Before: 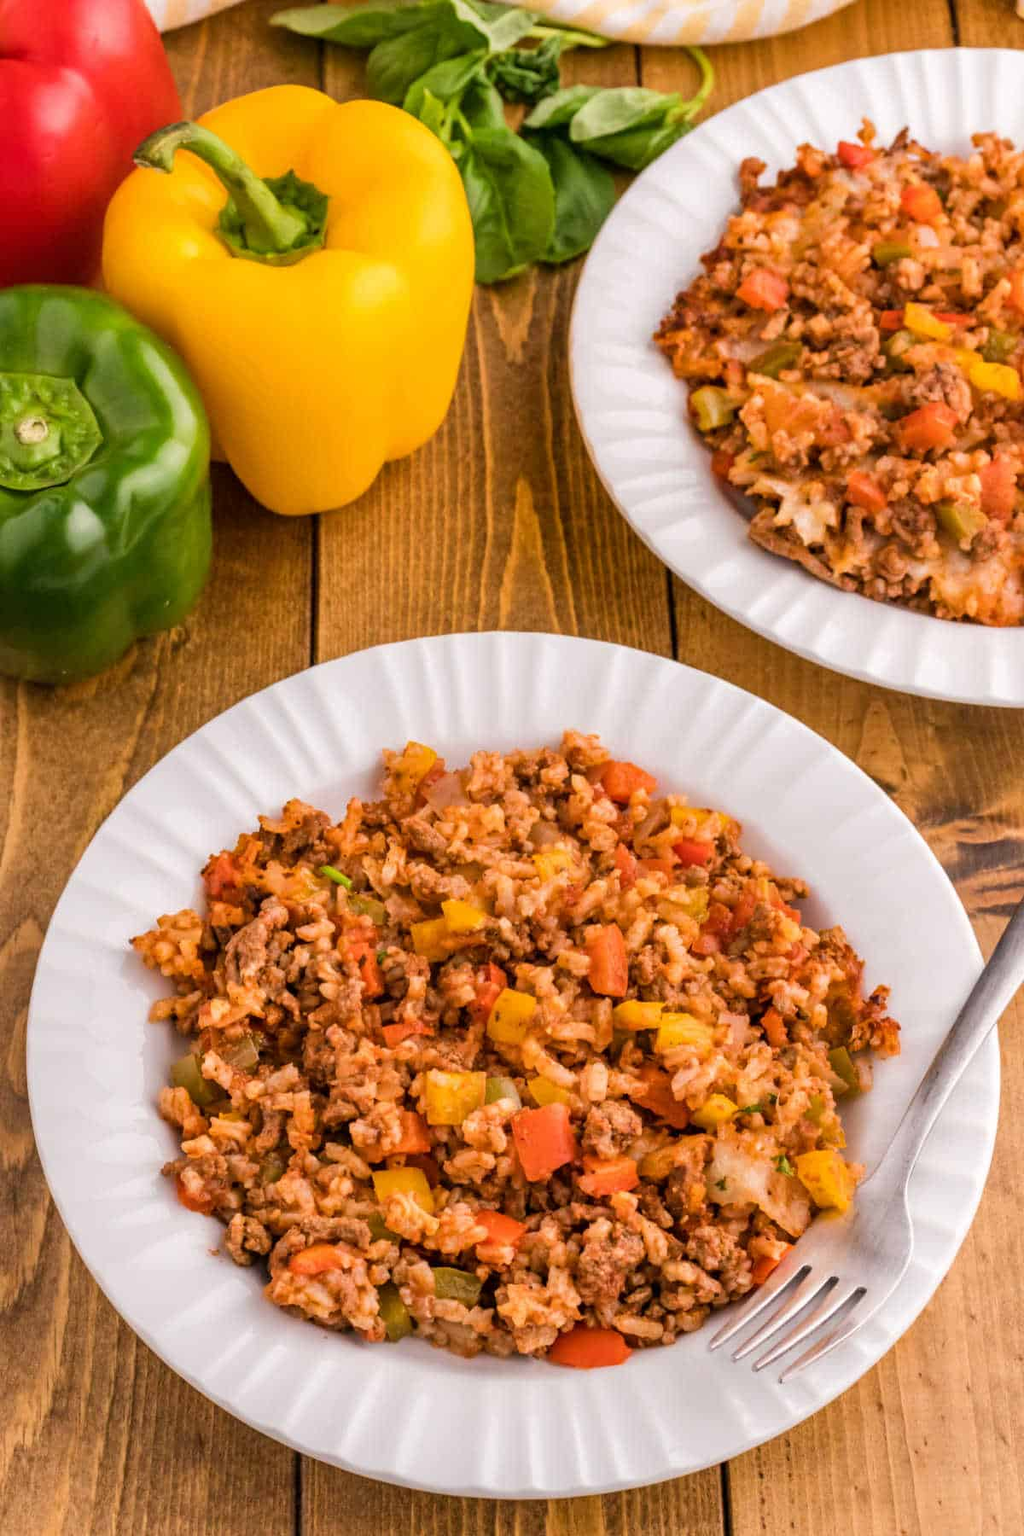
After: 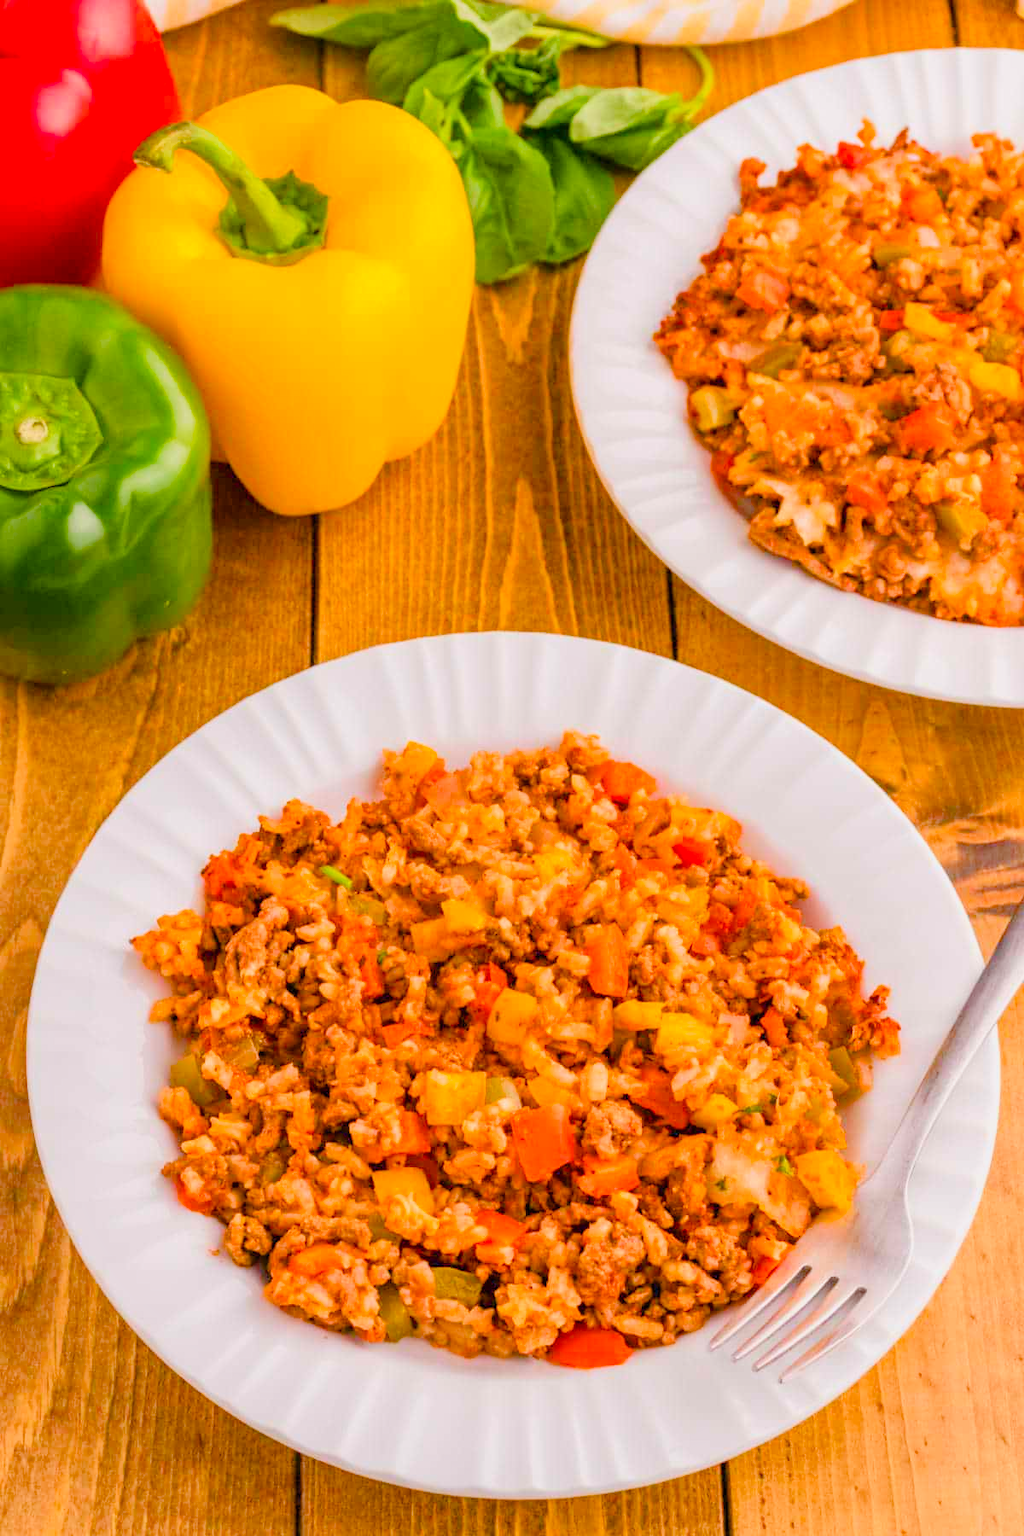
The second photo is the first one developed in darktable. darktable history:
color balance rgb: power › hue 75.21°, perceptual saturation grading › global saturation 34.625%, perceptual saturation grading › highlights -24.912%, perceptual saturation grading › shadows 49.941%, contrast -29.754%
contrast brightness saturation: contrast 0.073, brightness 0.078, saturation 0.185
tone equalizer: -8 EV -0.716 EV, -7 EV -0.677 EV, -6 EV -0.582 EV, -5 EV -0.391 EV, -3 EV 0.373 EV, -2 EV 0.6 EV, -1 EV 0.694 EV, +0 EV 0.724 EV
